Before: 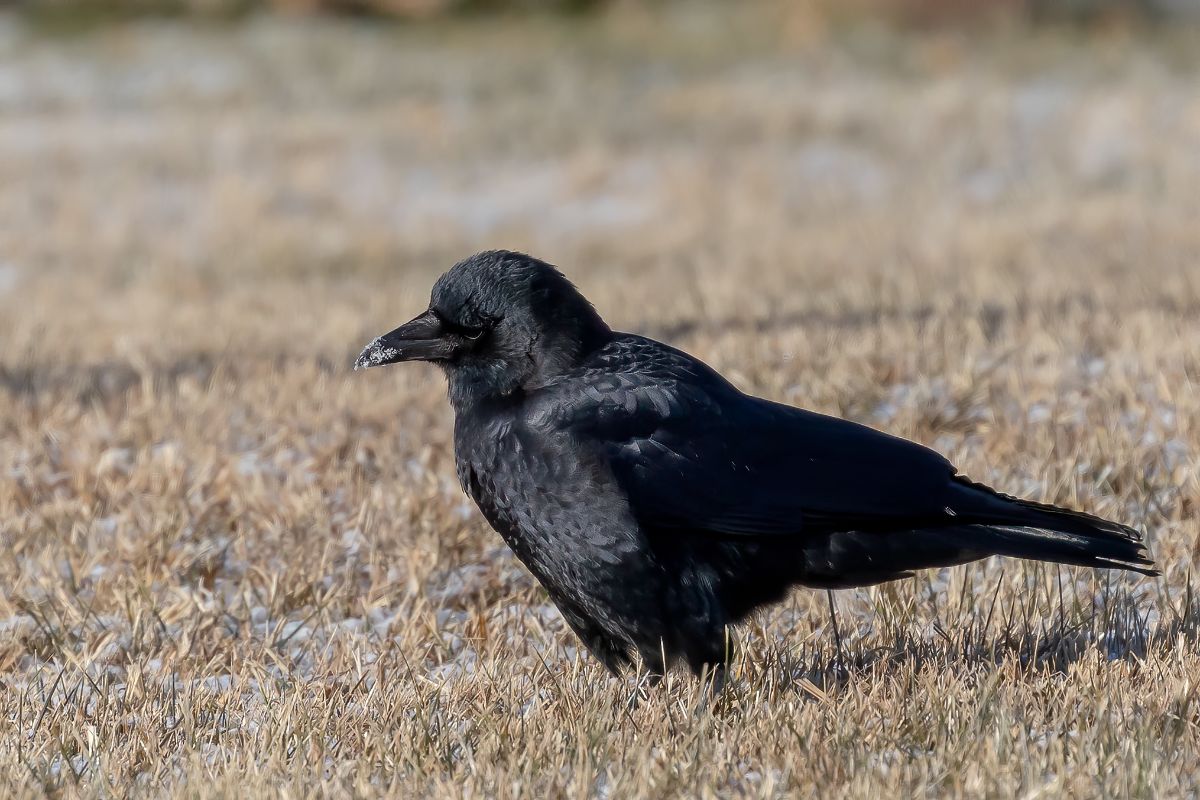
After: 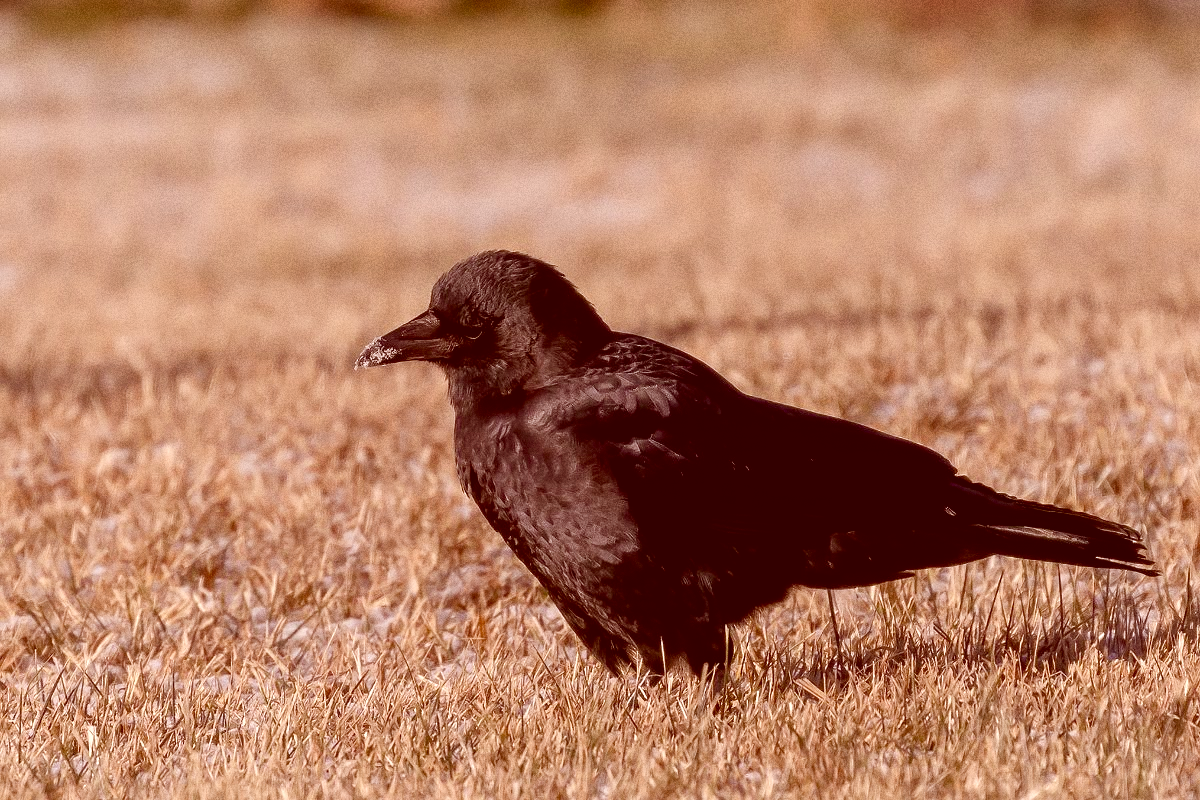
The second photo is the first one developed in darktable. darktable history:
color balance rgb: perceptual saturation grading › global saturation 20%, perceptual saturation grading › highlights -25%, perceptual saturation grading › shadows 25%
grain: coarseness 8.68 ISO, strength 31.94%
color correction: highlights a* 9.03, highlights b* 8.71, shadows a* 40, shadows b* 40, saturation 0.8
exposure: black level correction 0.001, exposure 0.191 EV, compensate highlight preservation false
